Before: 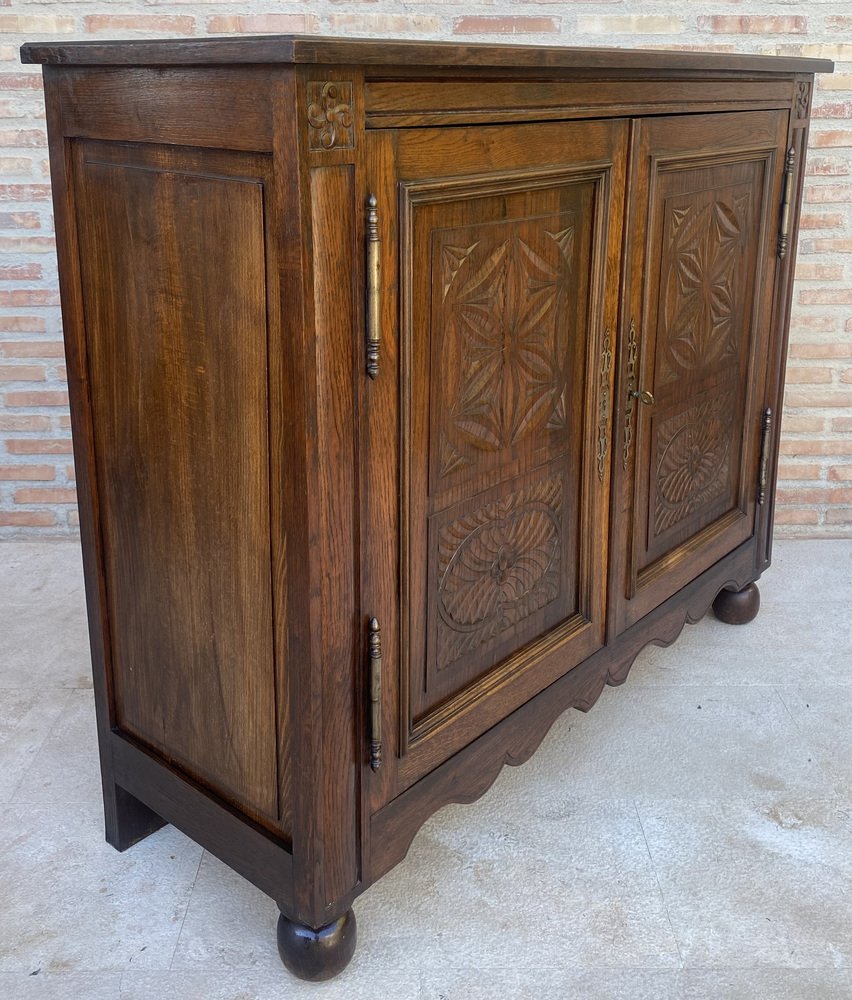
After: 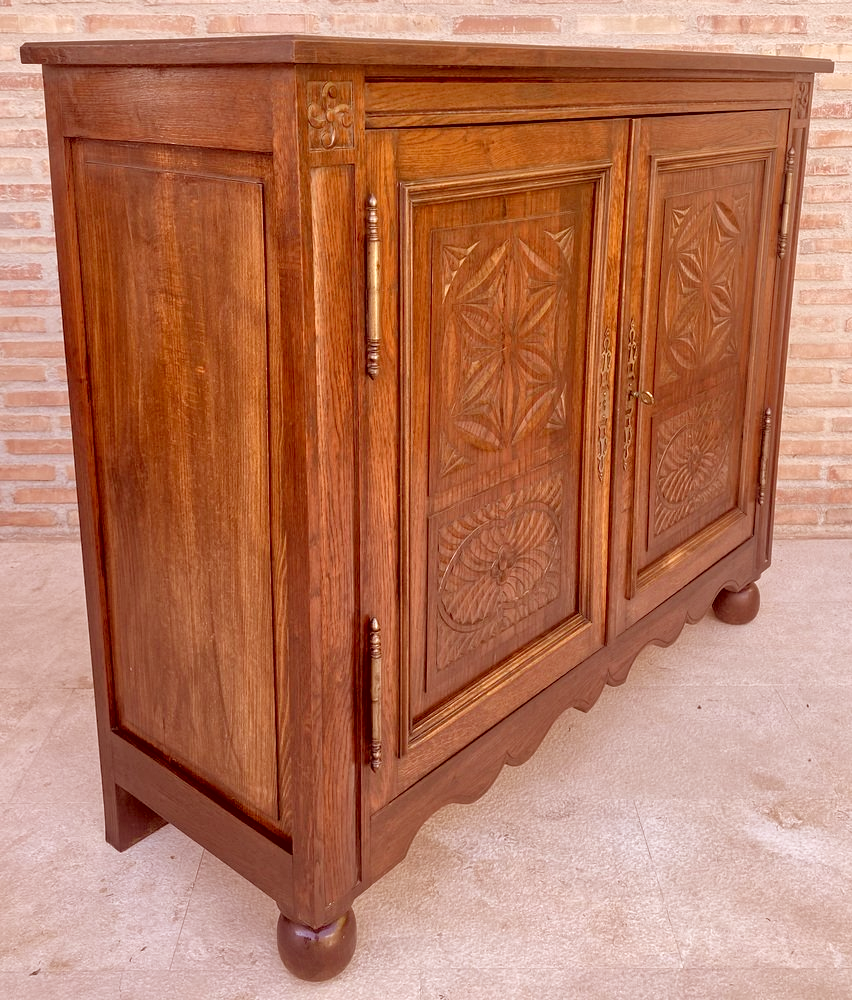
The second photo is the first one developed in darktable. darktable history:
color correction: highlights a* 9.37, highlights b* 8.57, shadows a* 39.32, shadows b* 39.97, saturation 0.781
tone equalizer: -7 EV 0.153 EV, -6 EV 0.588 EV, -5 EV 1.14 EV, -4 EV 1.3 EV, -3 EV 1.12 EV, -2 EV 0.6 EV, -1 EV 0.167 EV
